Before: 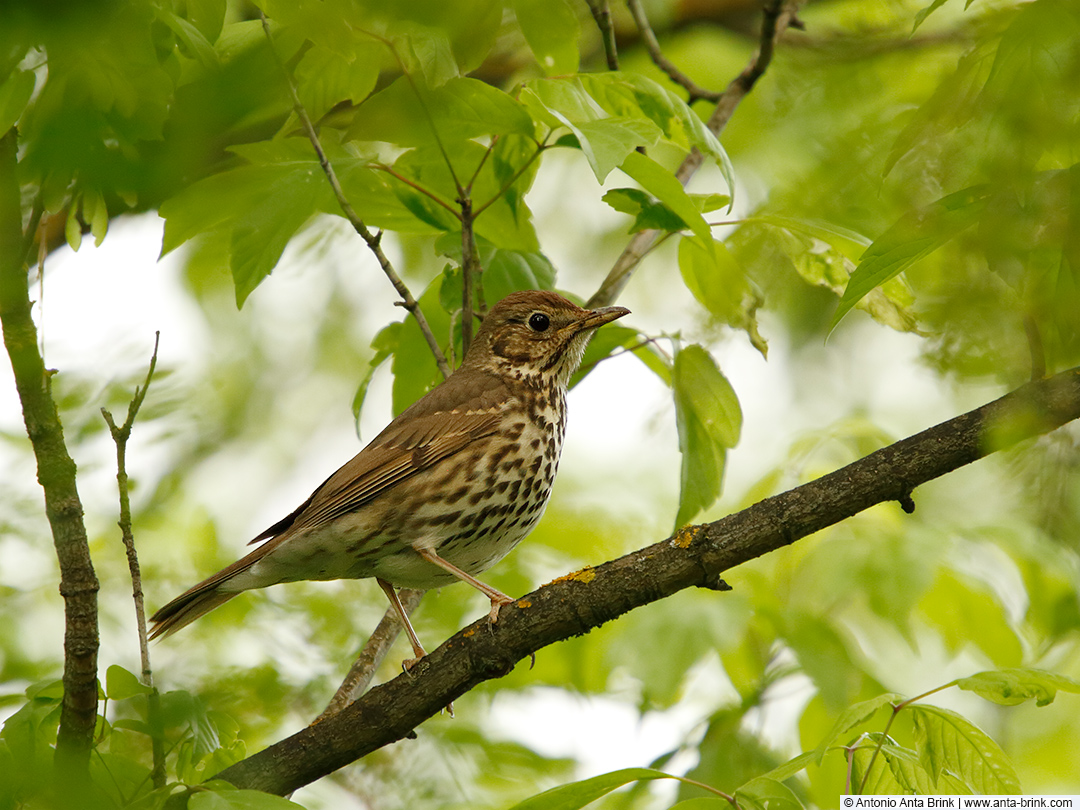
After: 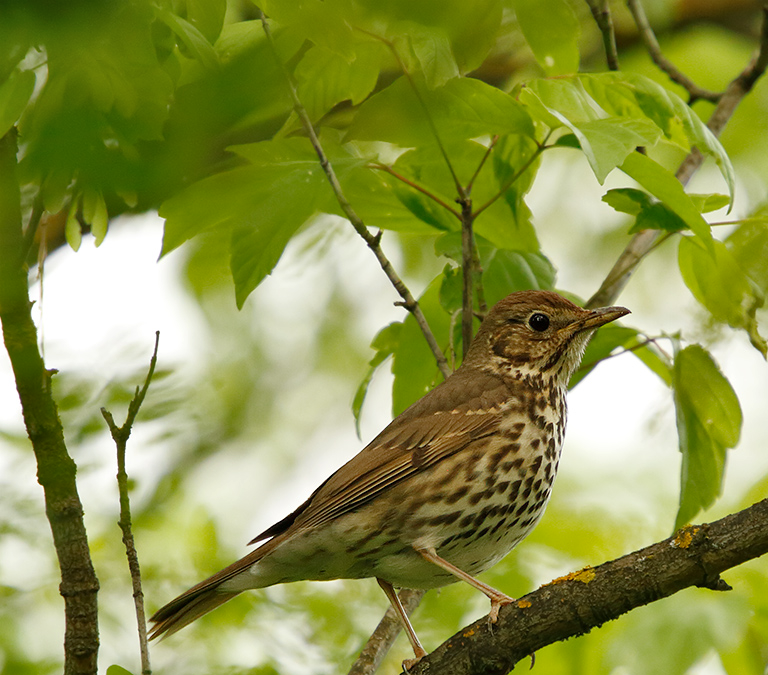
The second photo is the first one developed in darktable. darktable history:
crop: right 28.885%, bottom 16.626%
shadows and highlights: soften with gaussian
